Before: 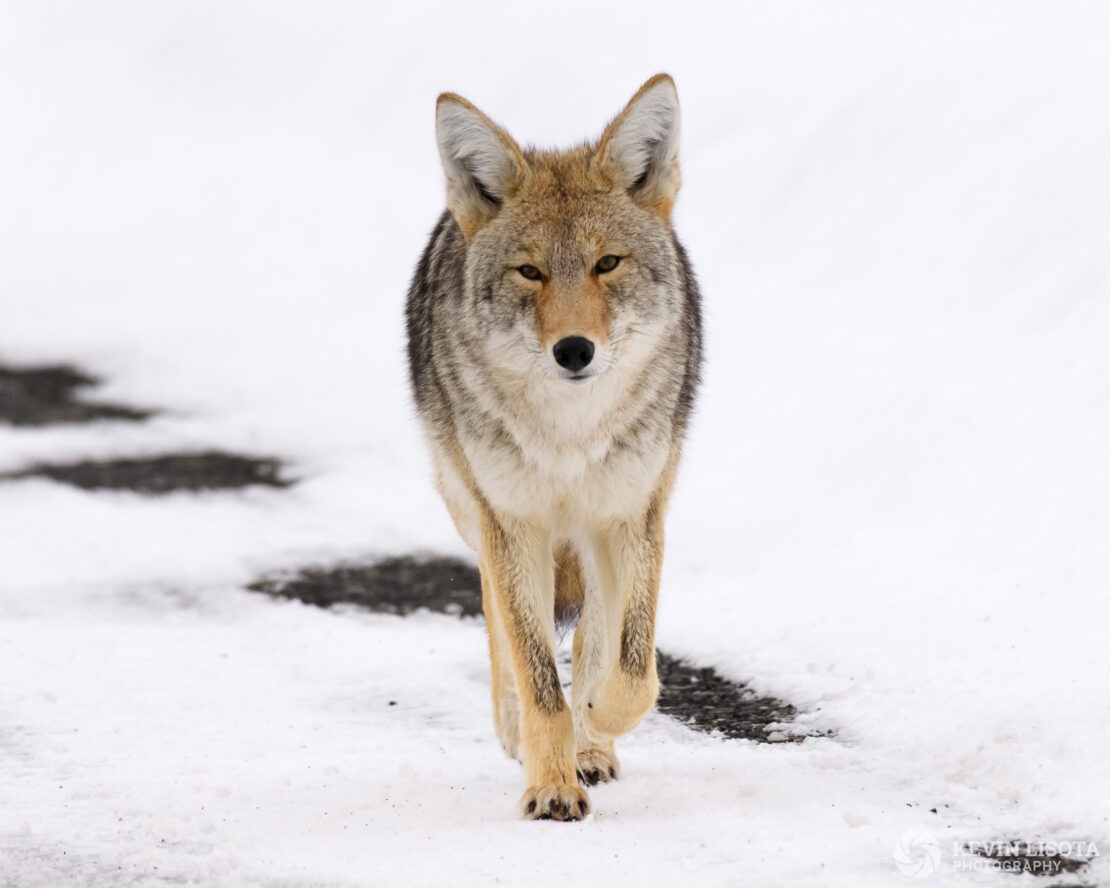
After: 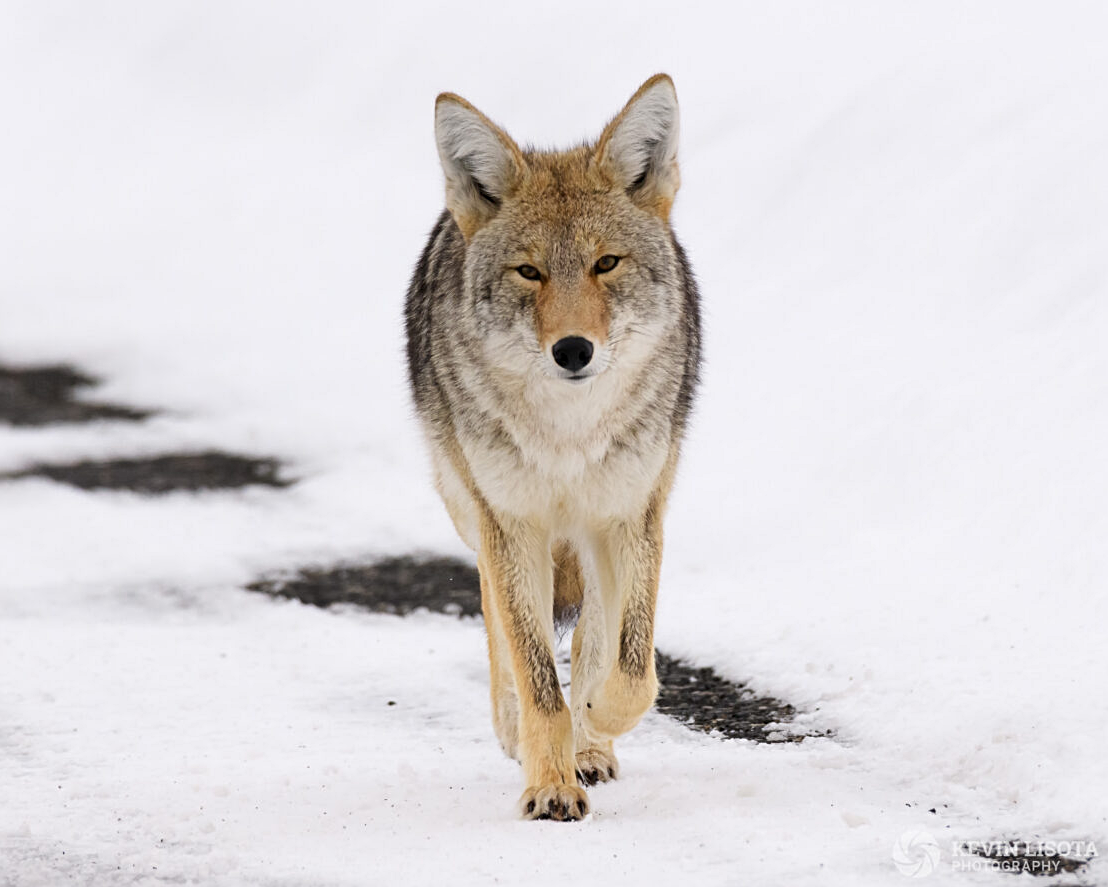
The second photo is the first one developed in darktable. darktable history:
crop and rotate: left 0.126%
exposure: exposure -0.072 EV, compensate highlight preservation false
sharpen: radius 2.167, amount 0.381, threshold 0
